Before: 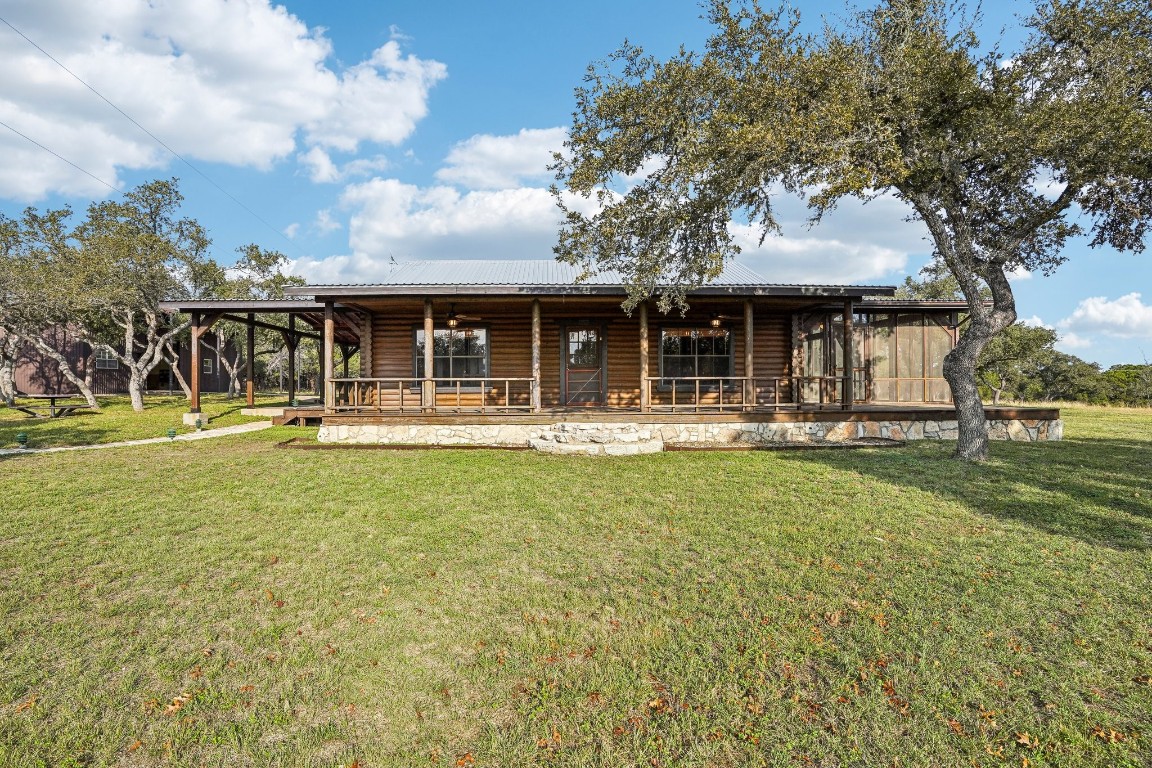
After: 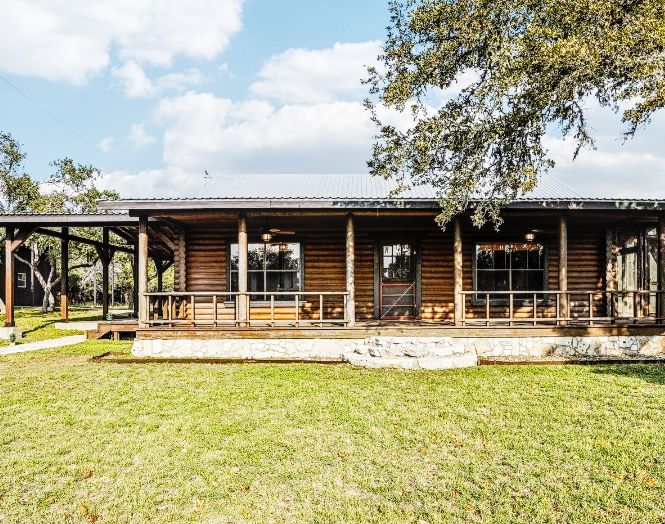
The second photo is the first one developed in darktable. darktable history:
filmic rgb: black relative exposure -12.8 EV, white relative exposure 2.8 EV, threshold 3 EV, target black luminance 0%, hardness 8.54, latitude 70.41%, contrast 1.133, shadows ↔ highlights balance -0.395%, color science v4 (2020), enable highlight reconstruction true
crop: left 16.202%, top 11.208%, right 26.045%, bottom 20.557%
local contrast: detail 130%
tone curve: curves: ch0 [(0, 0) (0.003, 0.011) (0.011, 0.014) (0.025, 0.023) (0.044, 0.035) (0.069, 0.047) (0.1, 0.065) (0.136, 0.098) (0.177, 0.139) (0.224, 0.214) (0.277, 0.306) (0.335, 0.392) (0.399, 0.484) (0.468, 0.584) (0.543, 0.68) (0.623, 0.772) (0.709, 0.847) (0.801, 0.905) (0.898, 0.951) (1, 1)], preserve colors none
